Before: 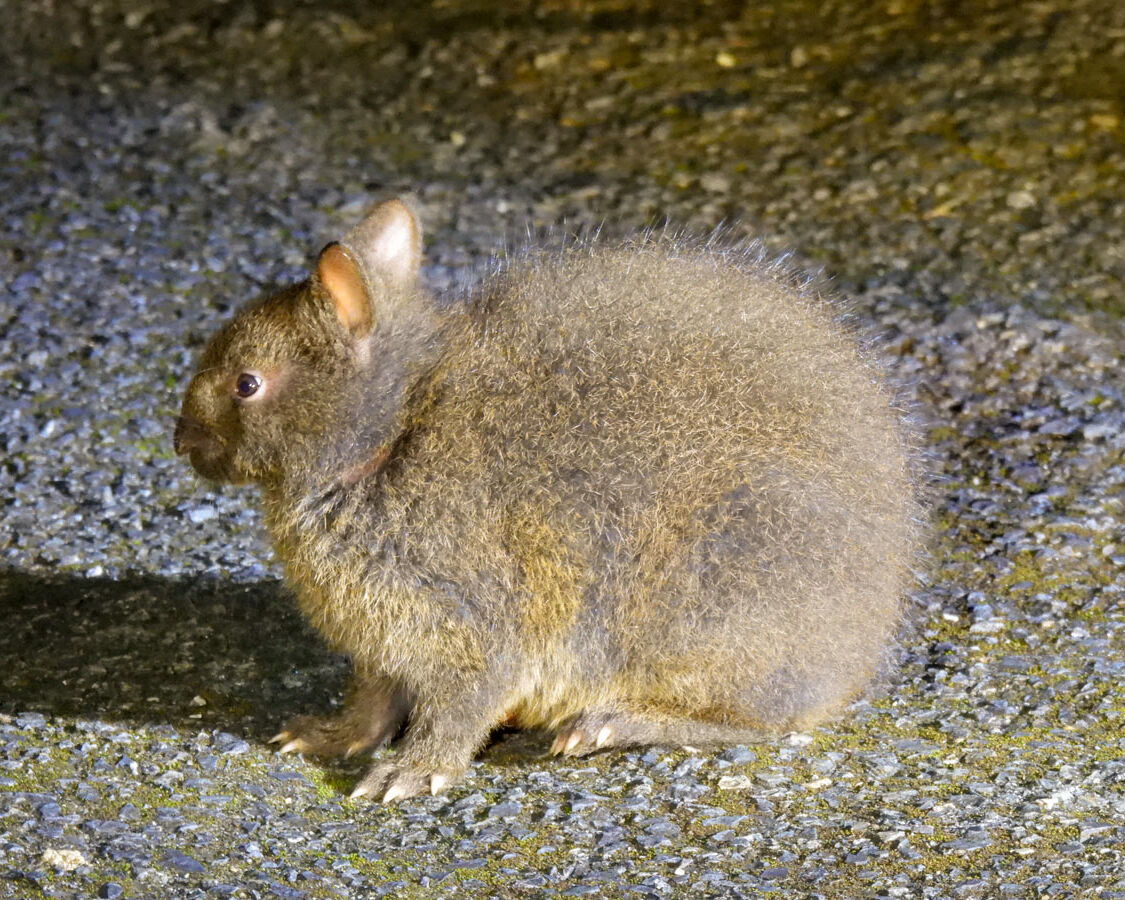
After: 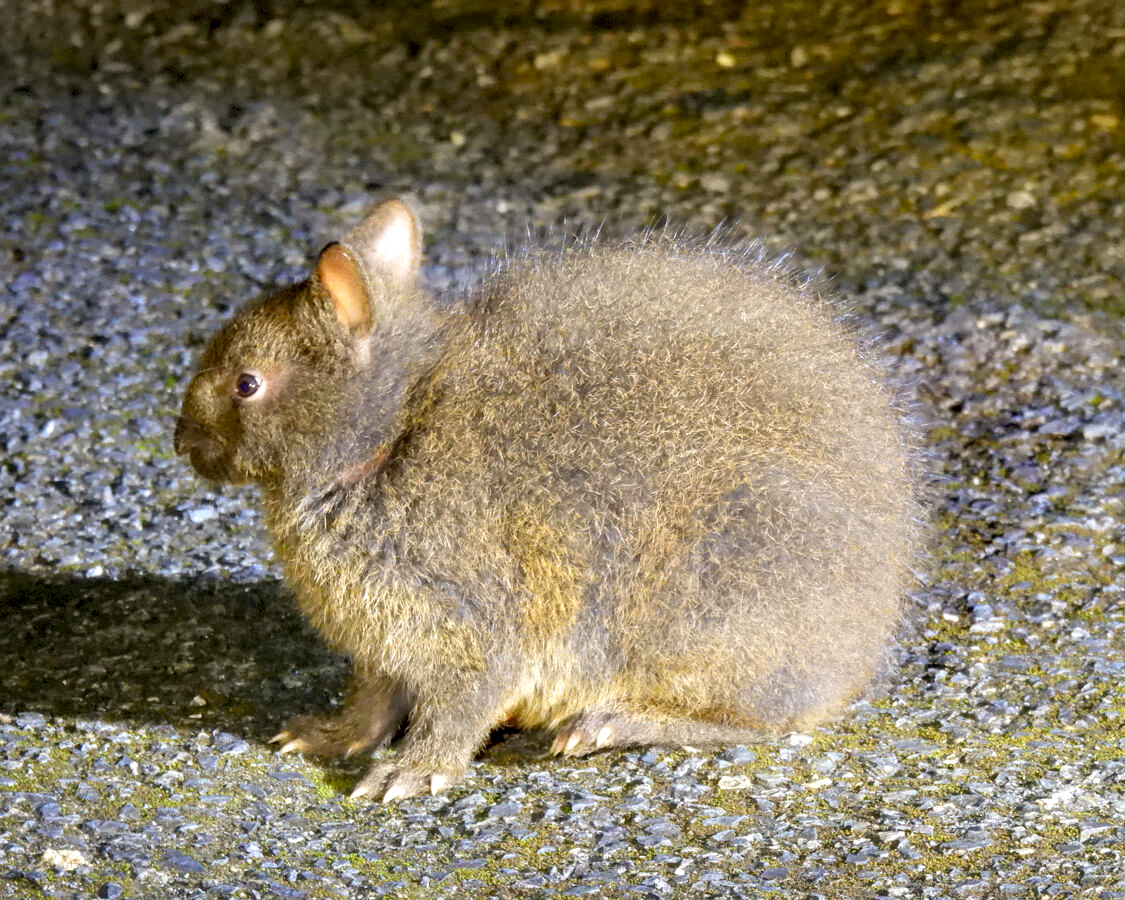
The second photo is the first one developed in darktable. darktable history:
exposure: black level correction 0.005, exposure 0.285 EV, compensate exposure bias true, compensate highlight preservation false
